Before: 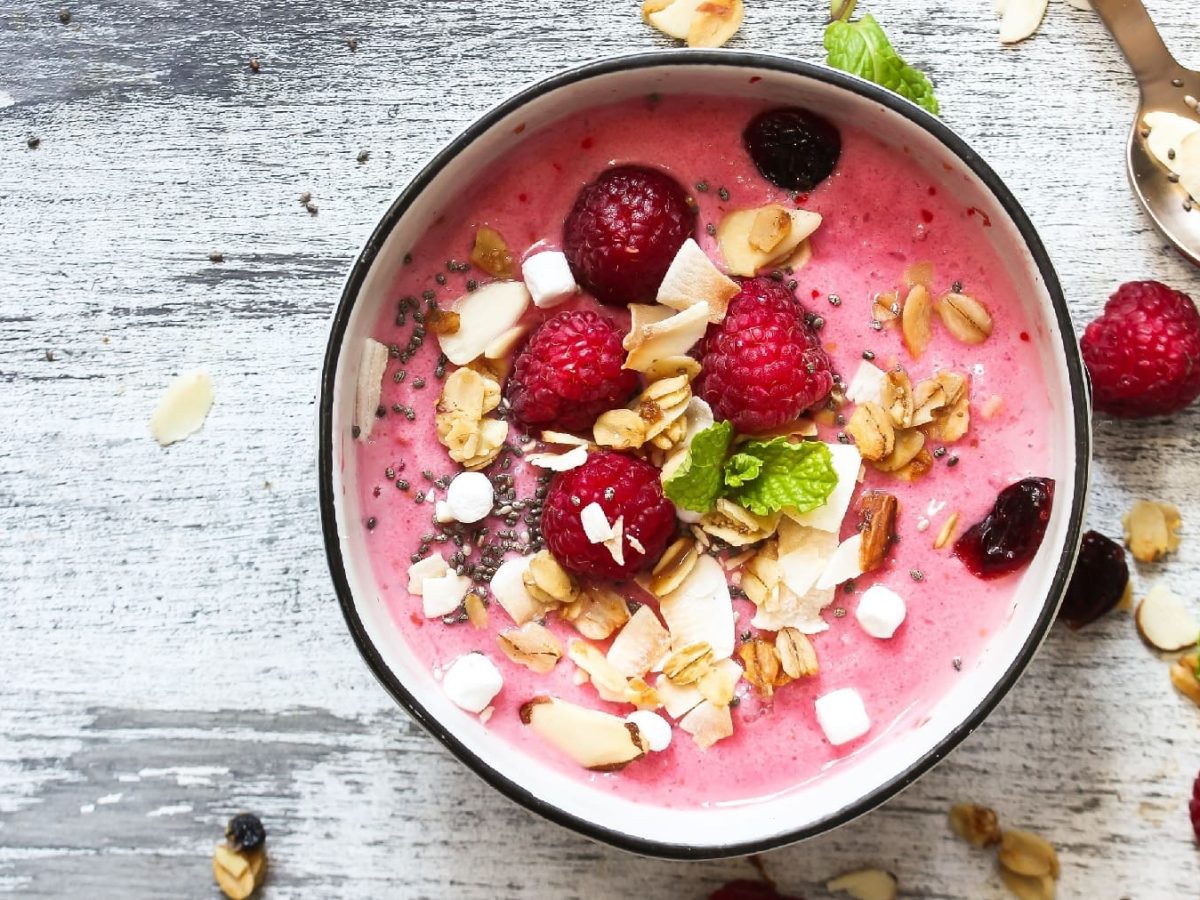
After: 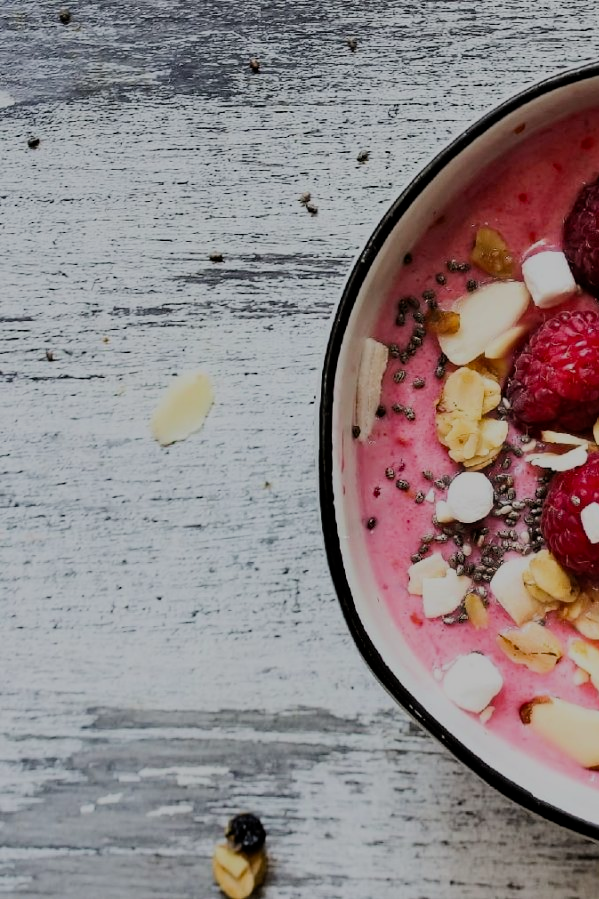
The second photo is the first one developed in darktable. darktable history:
tone equalizer: -8 EV -0.002 EV, -7 EV 0.004 EV, -6 EV -0.043 EV, -5 EV 0.022 EV, -4 EV -0.013 EV, -3 EV 0.022 EV, -2 EV -0.054 EV, -1 EV -0.289 EV, +0 EV -0.599 EV, edges refinement/feathering 500, mask exposure compensation -1.57 EV, preserve details no
filmic rgb: middle gray luminance 28.77%, black relative exposure -10.38 EV, white relative exposure 5.47 EV, target black luminance 0%, hardness 3.91, latitude 2.18%, contrast 1.129, highlights saturation mix 6.19%, shadows ↔ highlights balance 15.65%, add noise in highlights 0.001, preserve chrominance max RGB, color science v3 (2019), use custom middle-gray values true, contrast in highlights soft
crop and rotate: left 0.032%, top 0%, right 49.974%
contrast brightness saturation: contrast 0.074
haze removal: strength 0.304, distance 0.252, compatibility mode true, adaptive false
